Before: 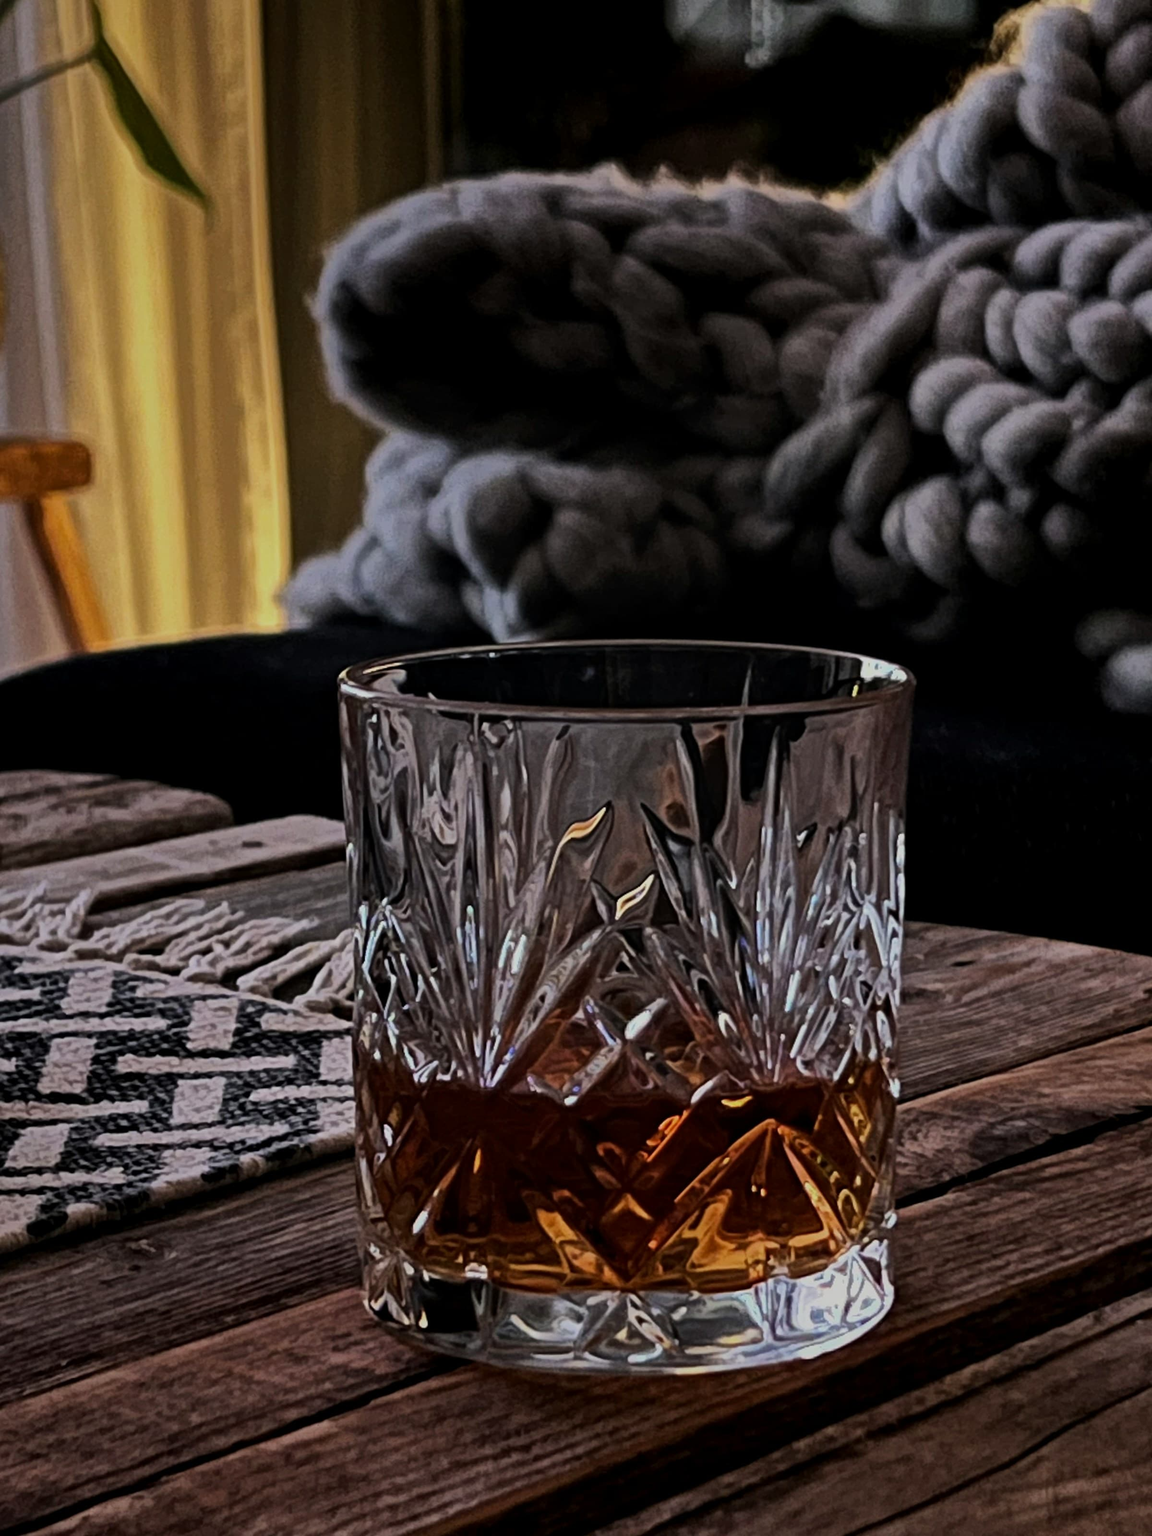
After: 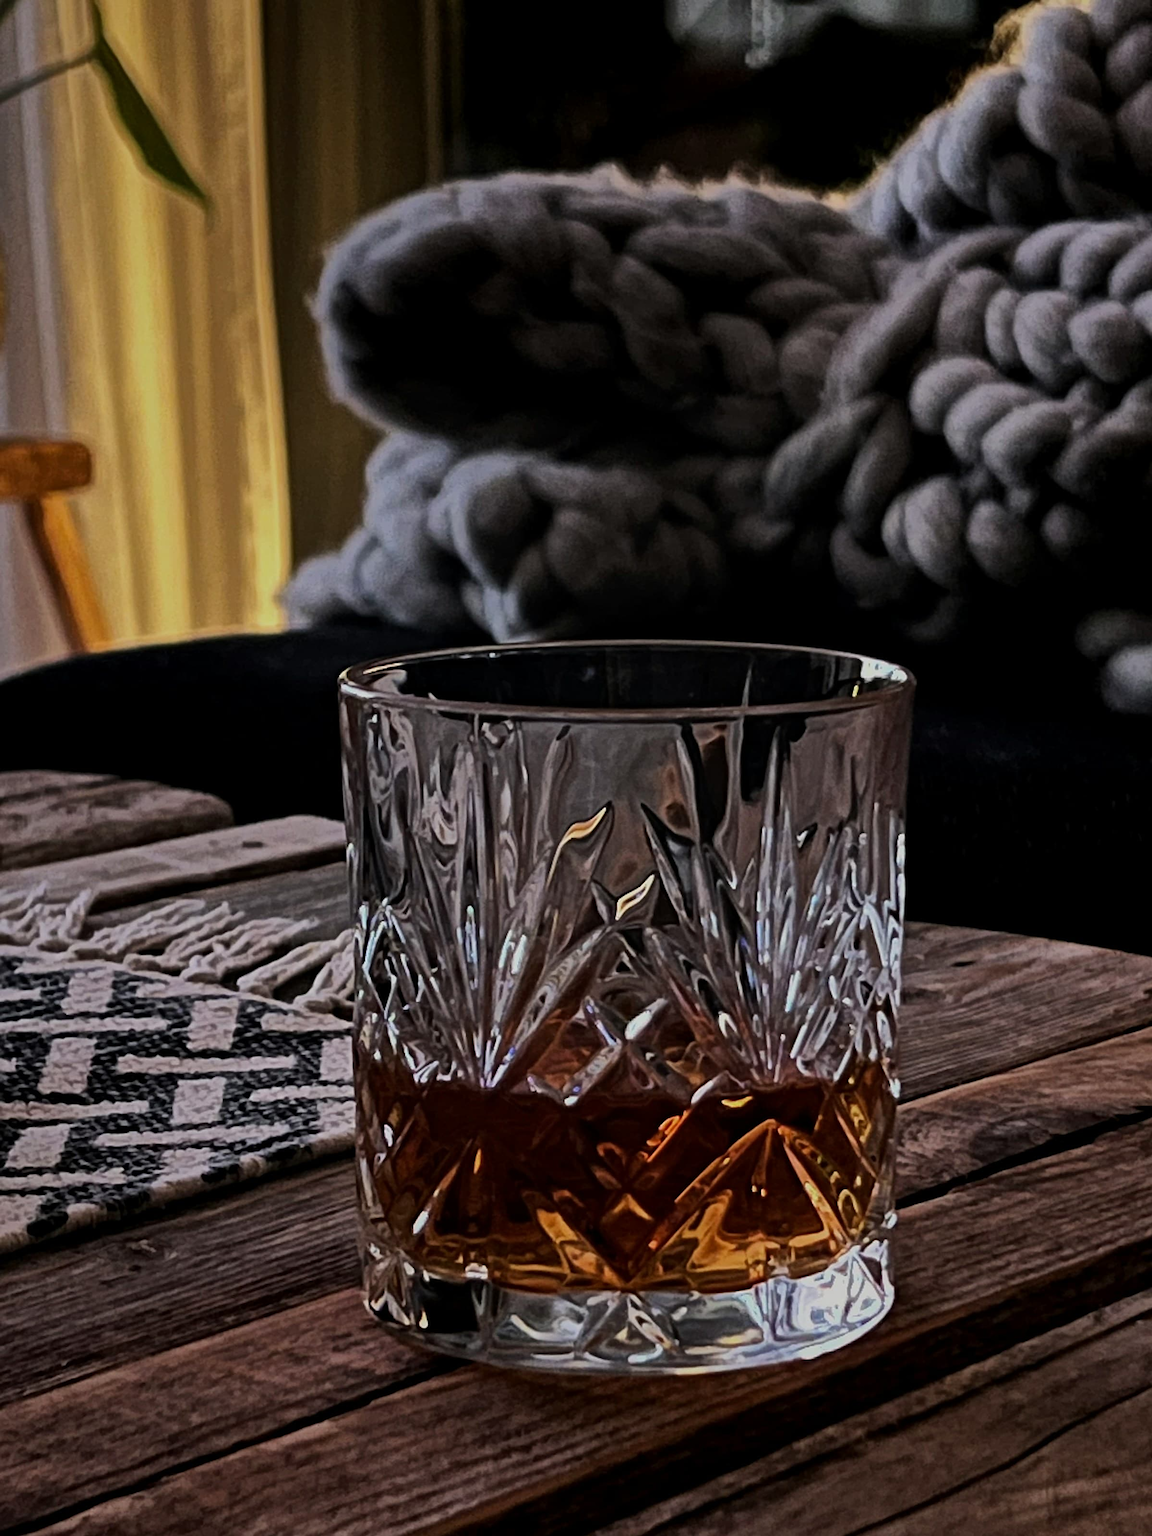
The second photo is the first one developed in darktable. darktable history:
sharpen: radius 1.861, amount 0.402, threshold 1.239
